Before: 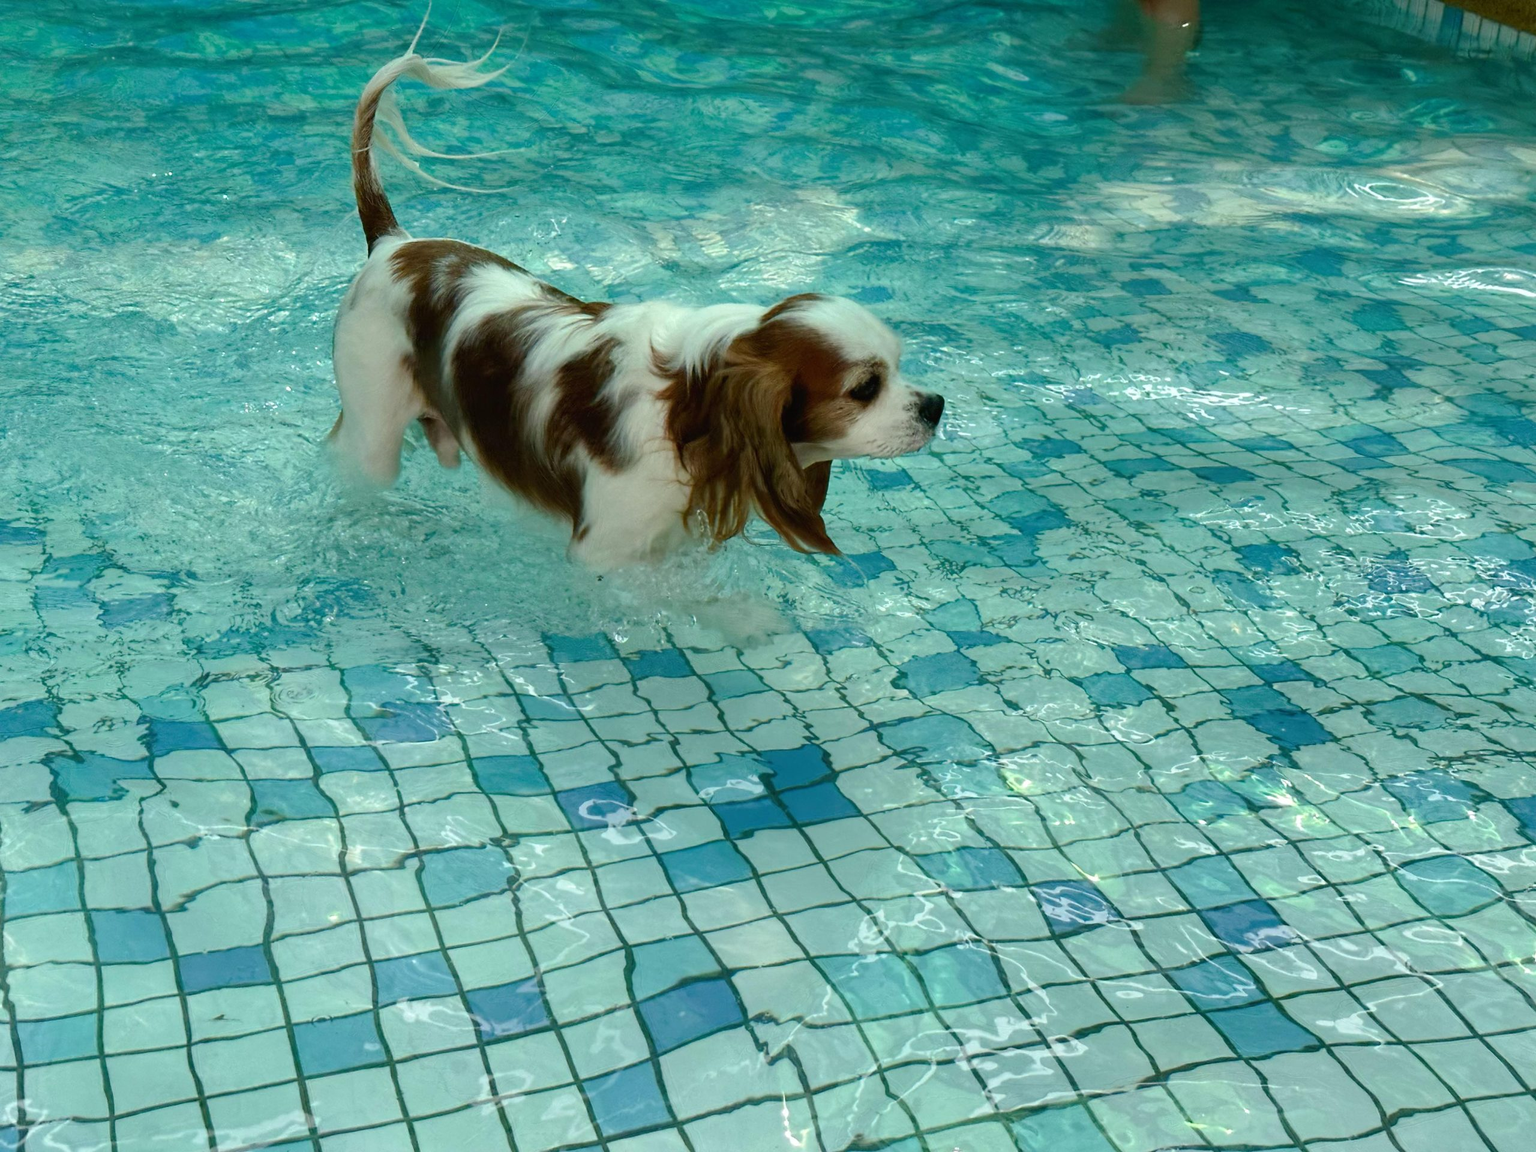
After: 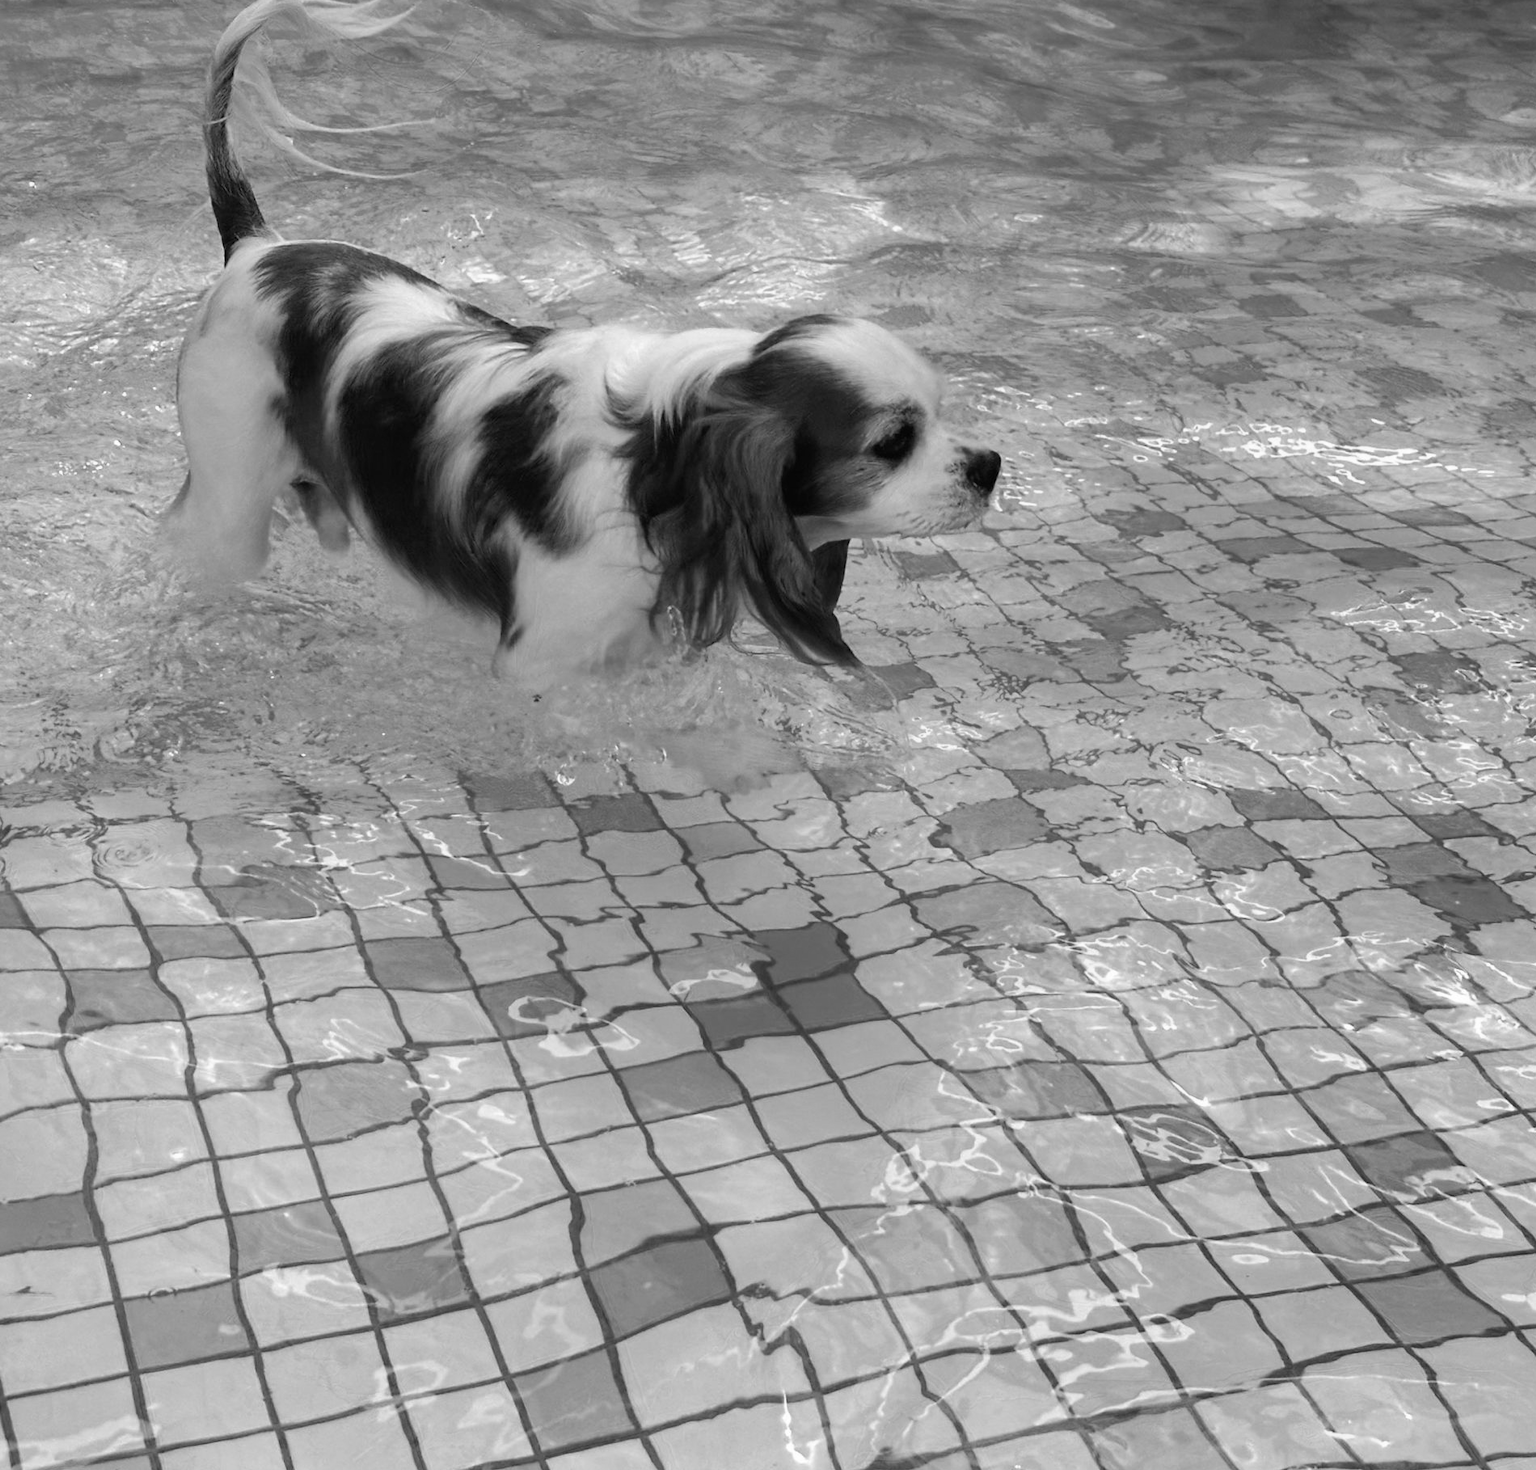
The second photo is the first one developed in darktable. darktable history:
monochrome: on, module defaults
crop and rotate: left 13.15%, top 5.251%, right 12.609%
